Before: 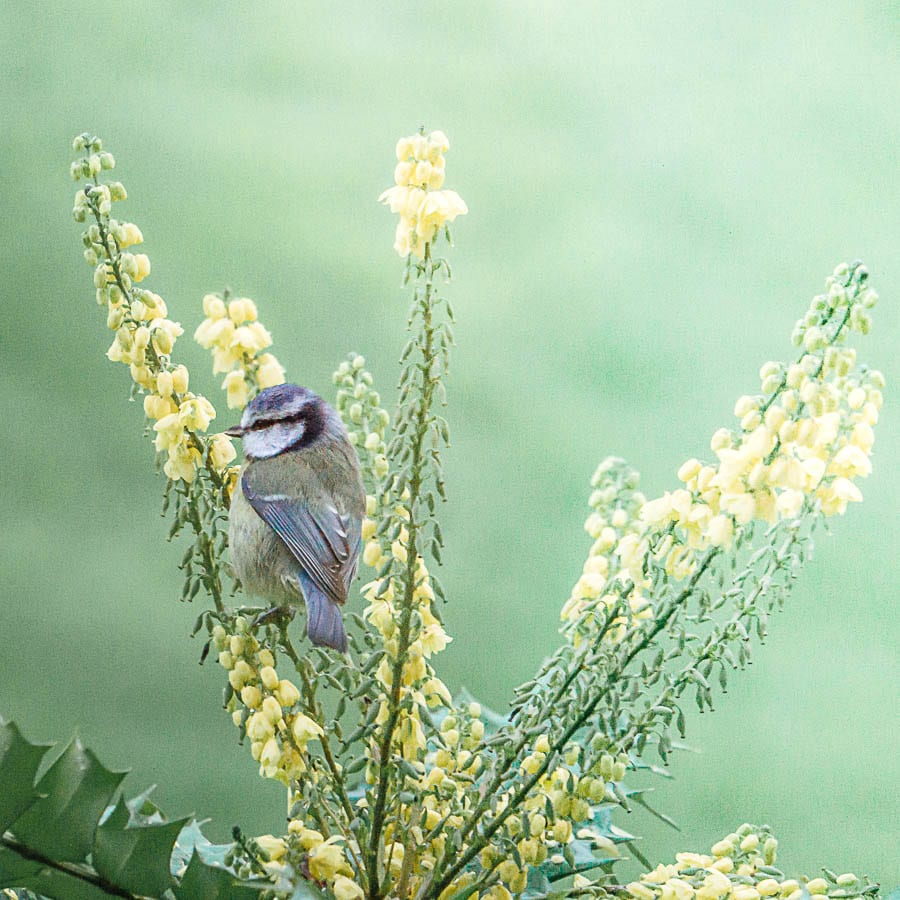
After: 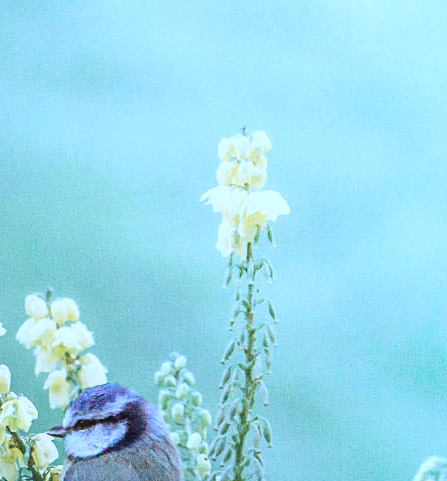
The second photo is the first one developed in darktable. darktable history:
color calibration: illuminant as shot in camera, adaptation linear Bradford (ICC v4), x 0.406, y 0.404, temperature 3606.27 K
tone equalizer: on, module defaults
crop: left 19.823%, right 30.458%, bottom 46.449%
